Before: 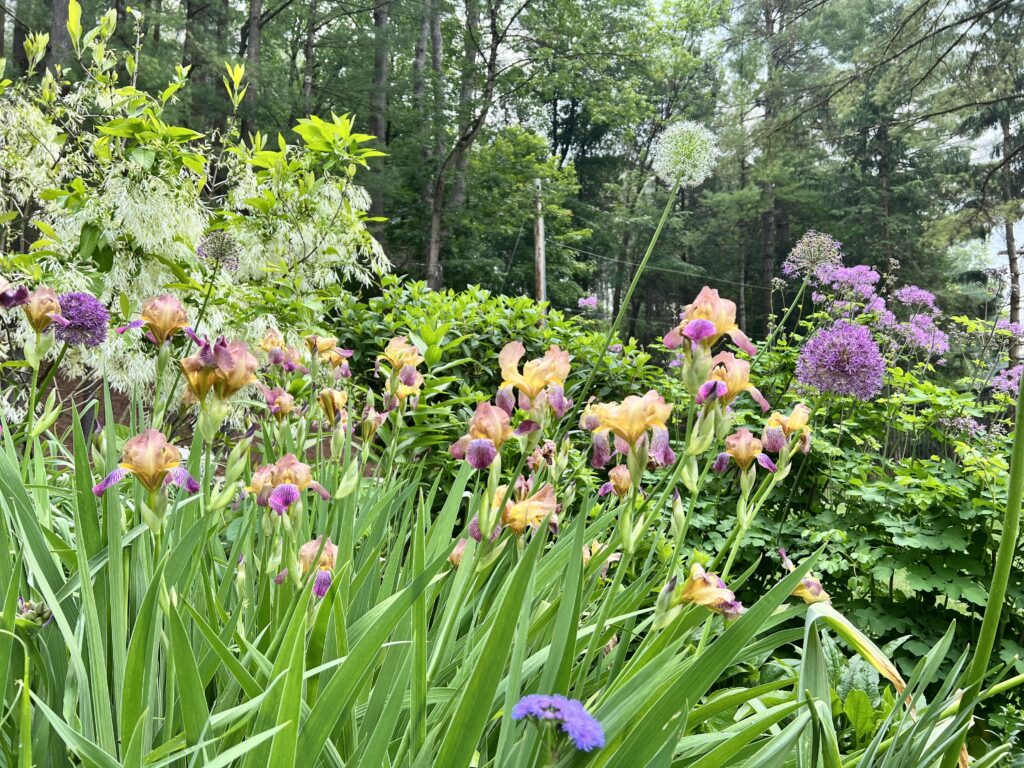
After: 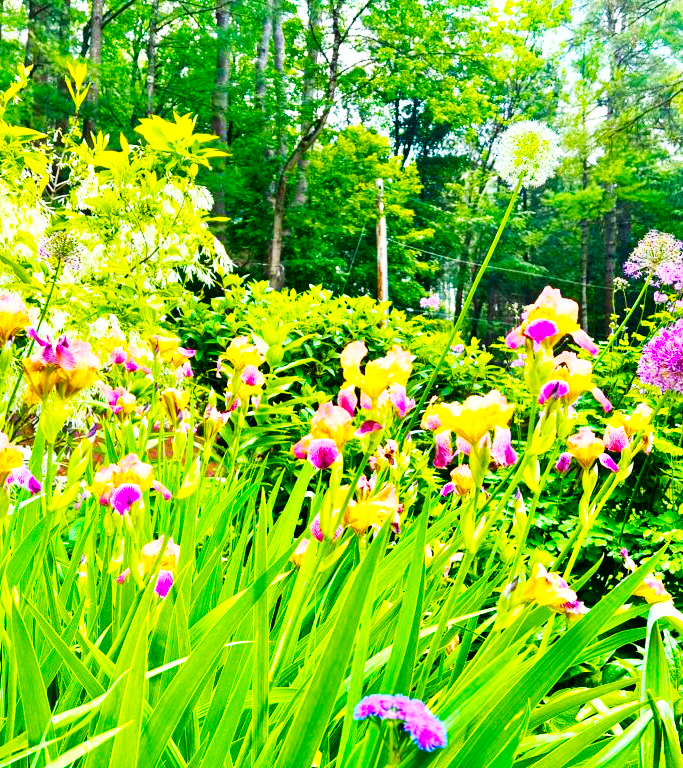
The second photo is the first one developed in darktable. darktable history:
crop and rotate: left 15.446%, right 17.836%
base curve: curves: ch0 [(0, 0) (0.007, 0.004) (0.027, 0.03) (0.046, 0.07) (0.207, 0.54) (0.442, 0.872) (0.673, 0.972) (1, 1)], preserve colors none
color balance rgb: linear chroma grading › global chroma 42%, perceptual saturation grading › global saturation 42%, global vibrance 33%
